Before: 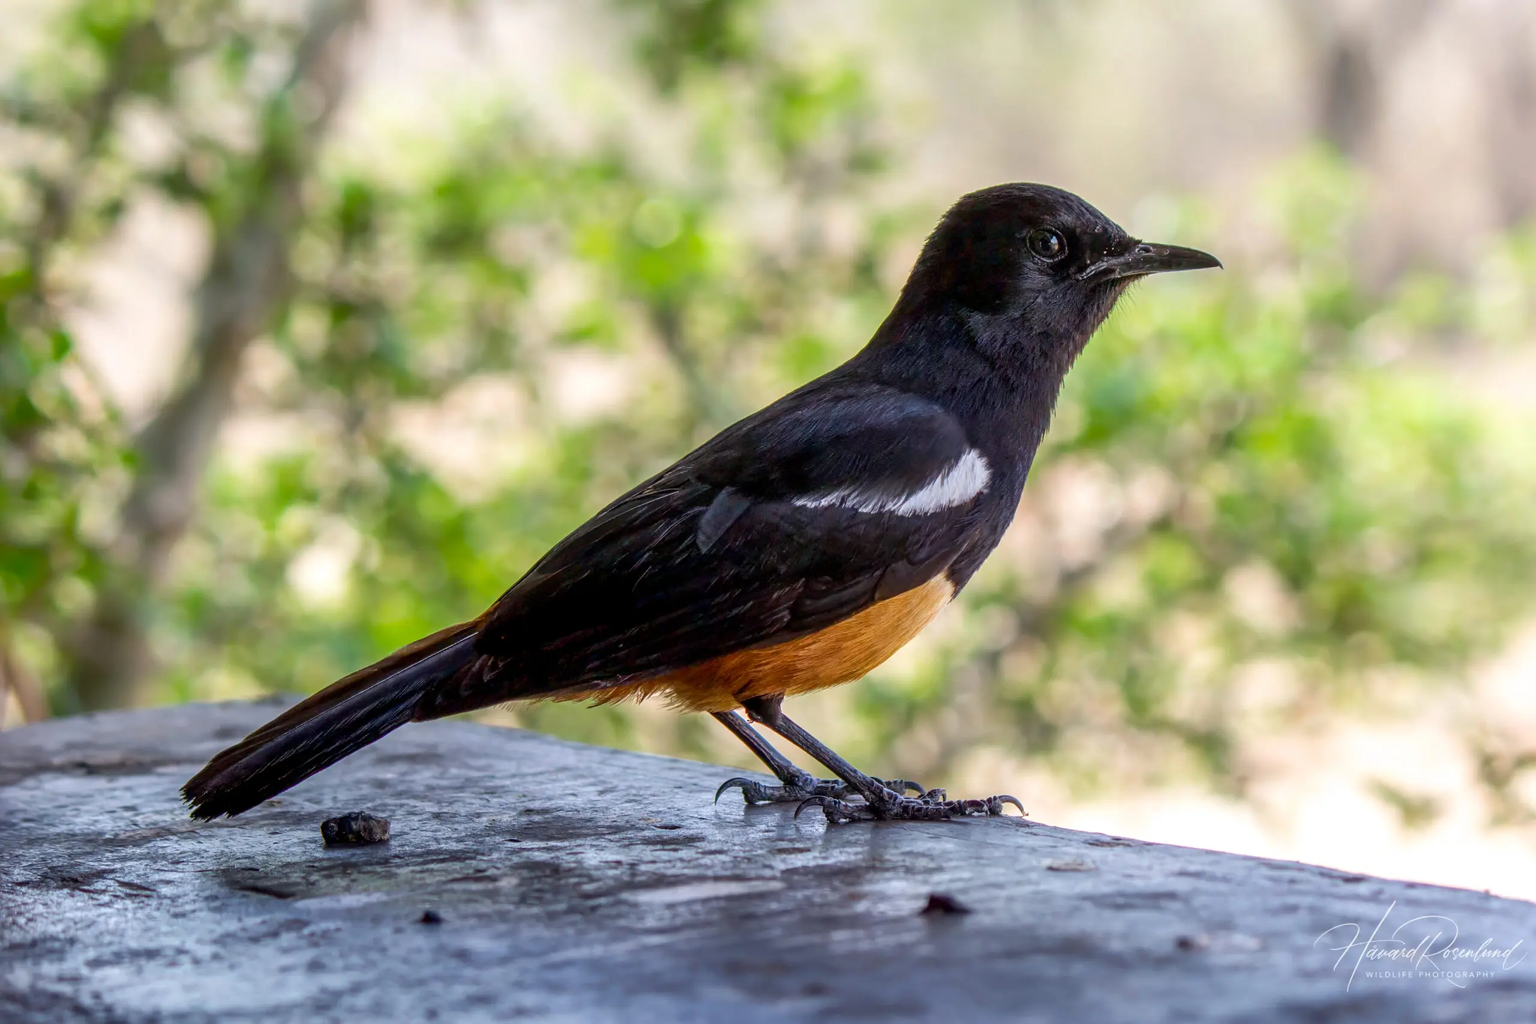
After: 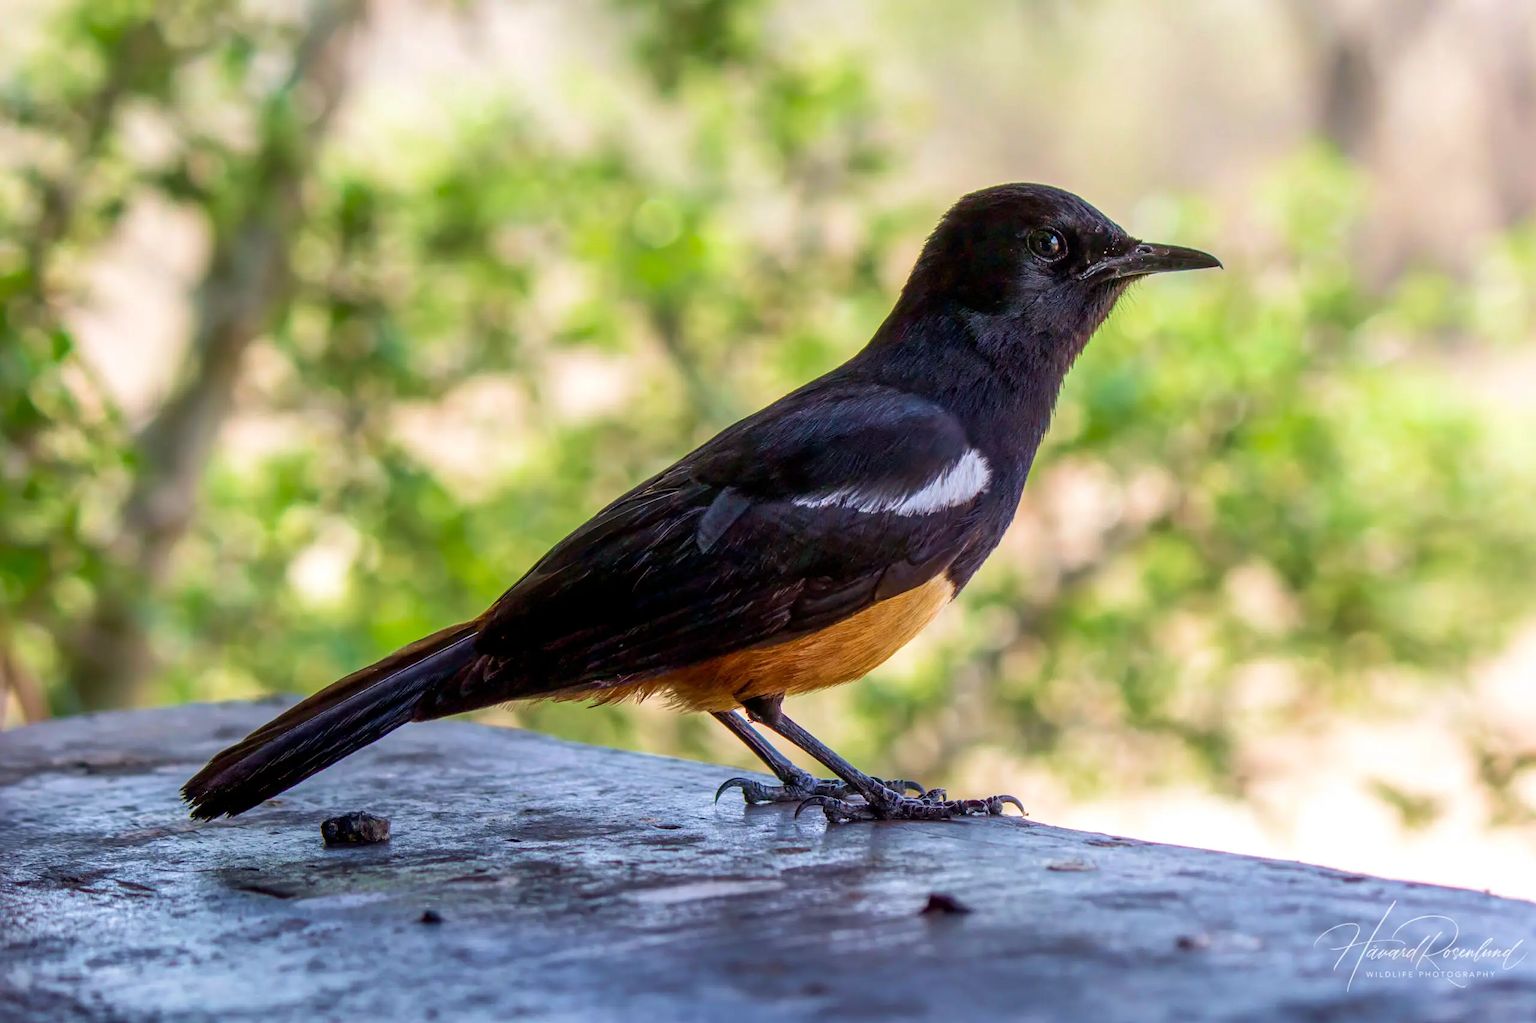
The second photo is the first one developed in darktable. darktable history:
velvia: strength 39.41%
